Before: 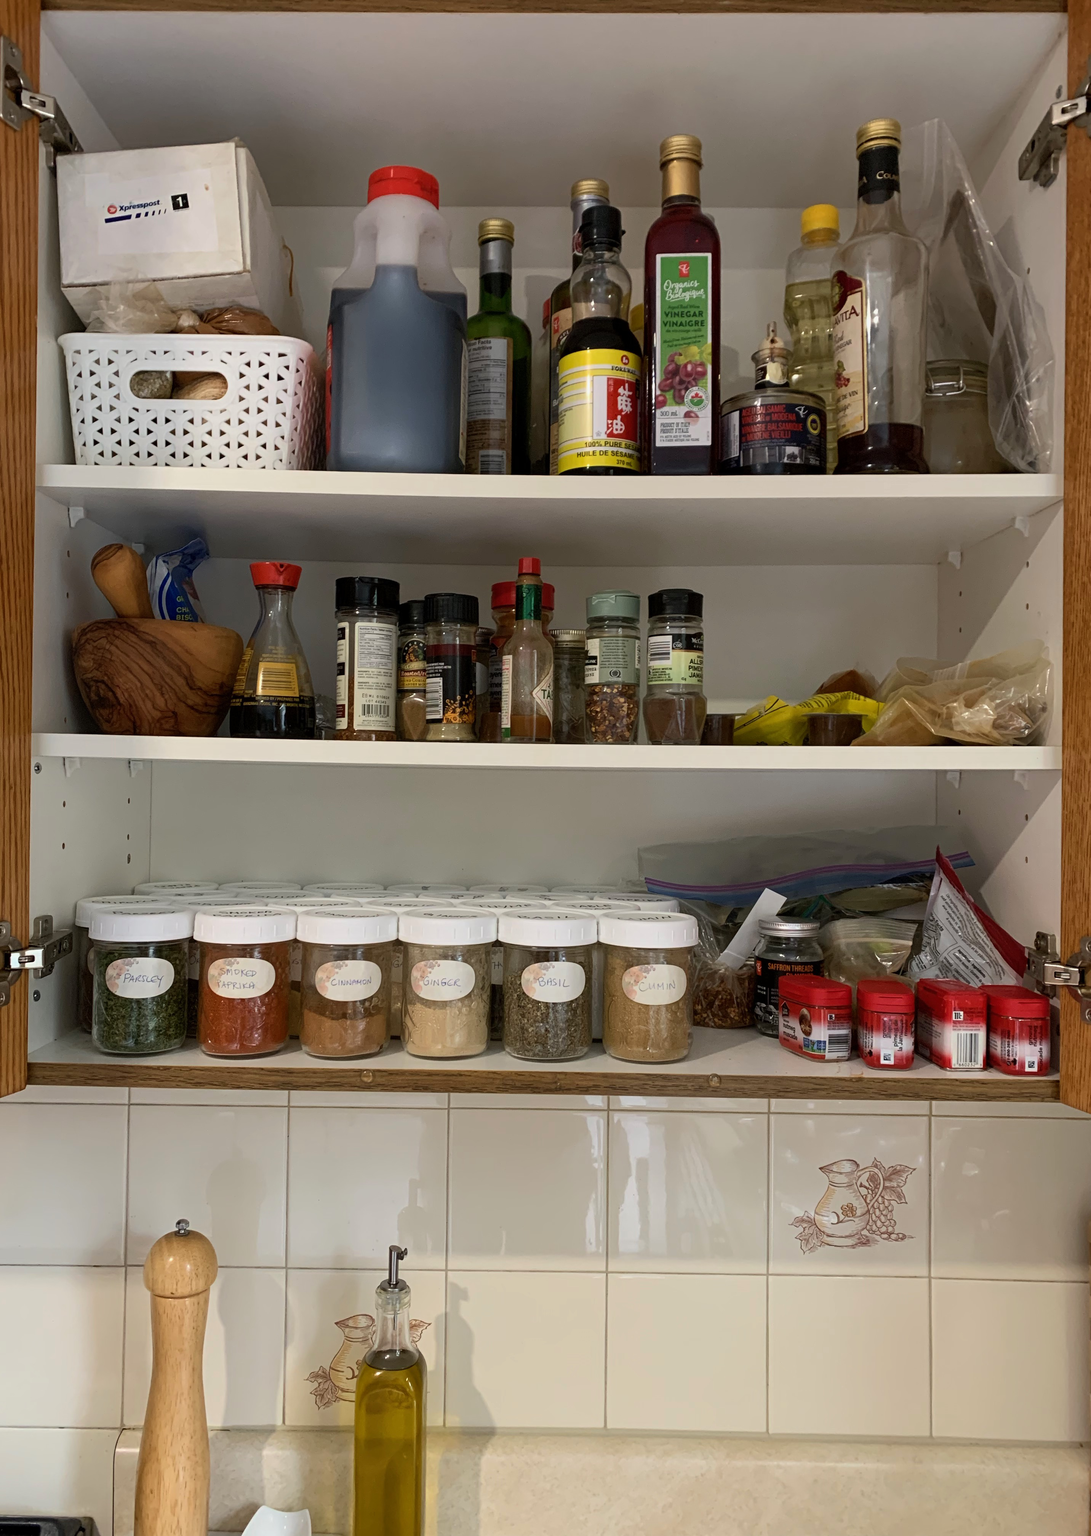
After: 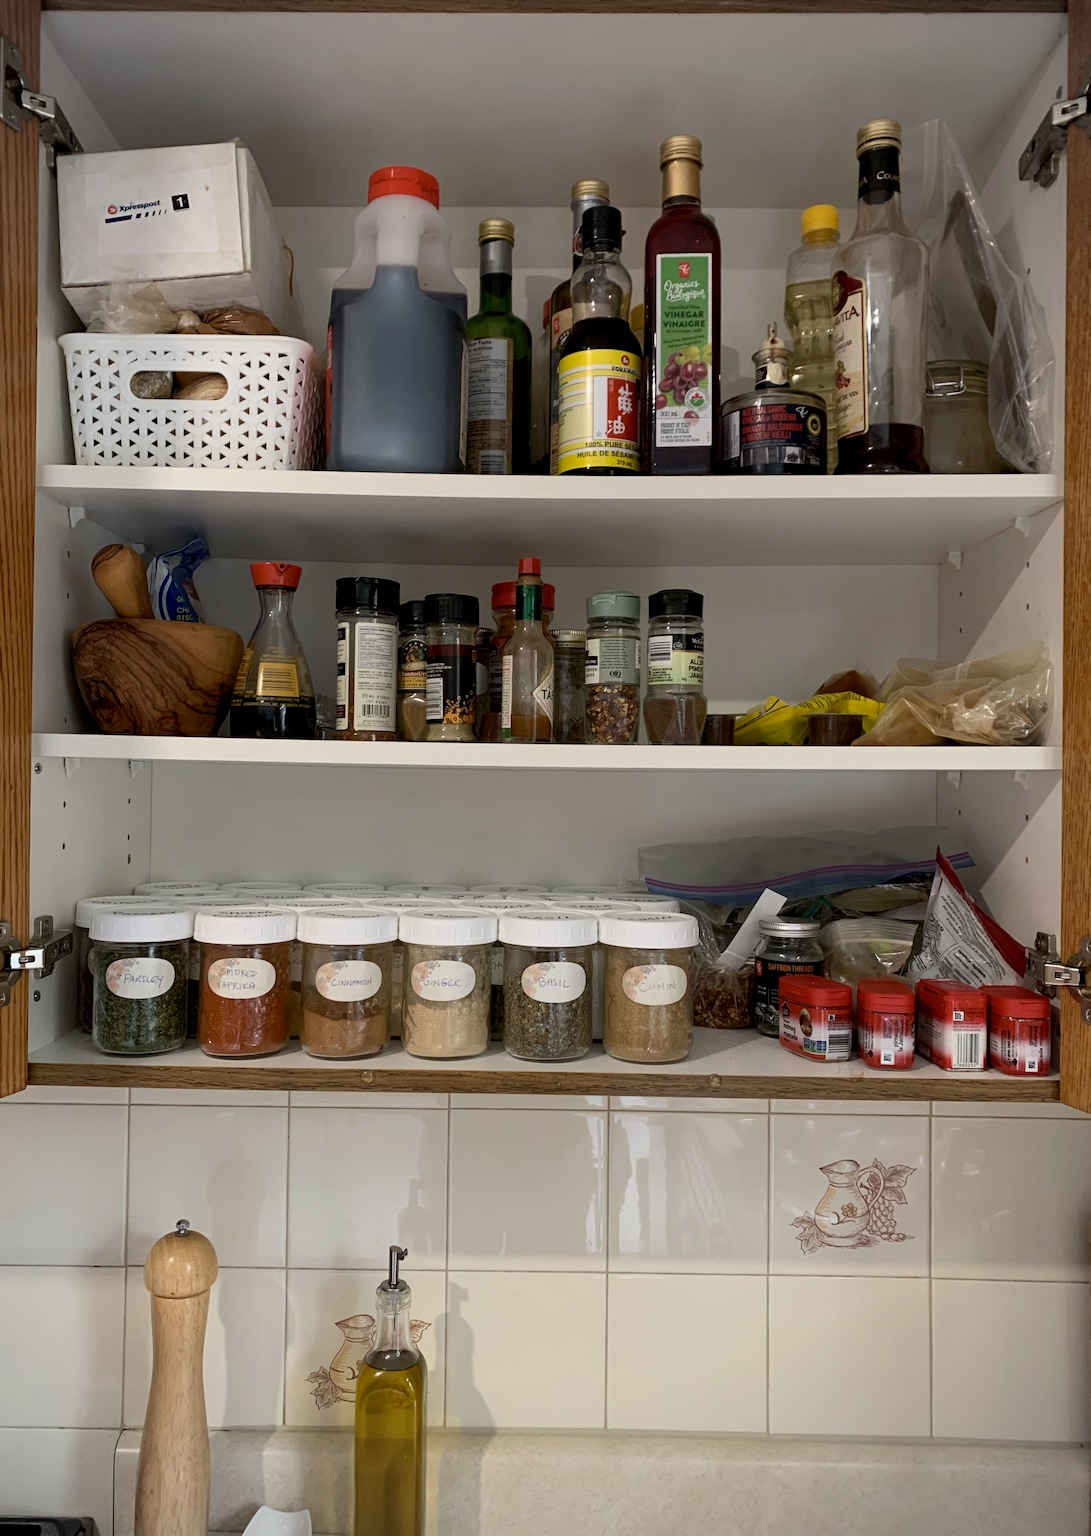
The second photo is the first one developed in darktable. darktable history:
color correction: highlights b* 0.033, saturation 0.846
vignetting: fall-off radius 46.27%
